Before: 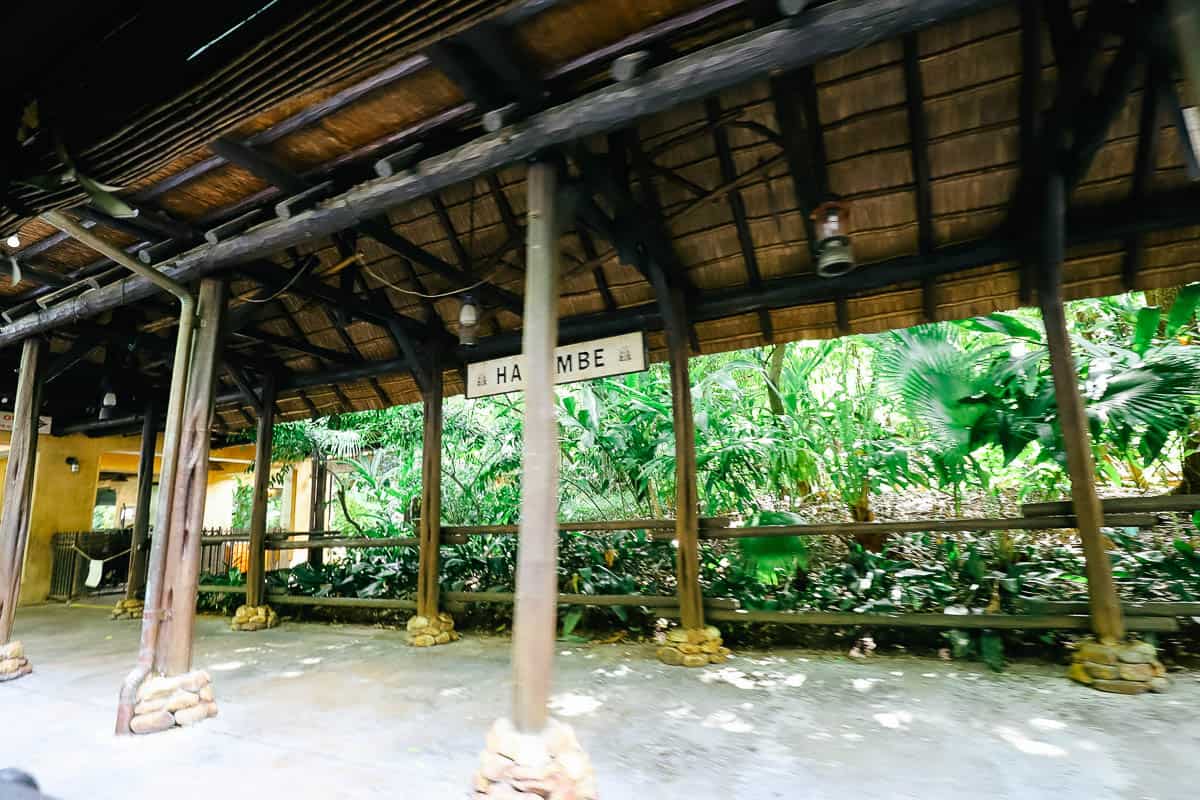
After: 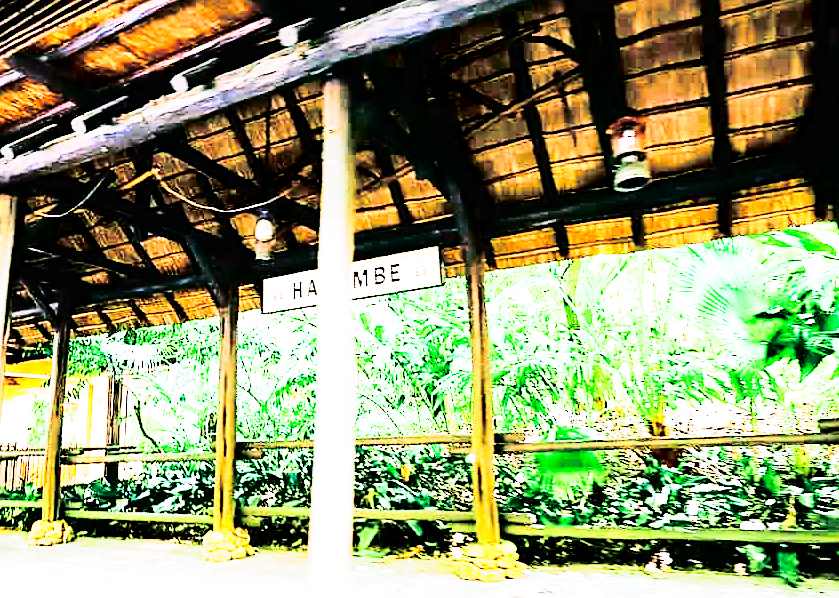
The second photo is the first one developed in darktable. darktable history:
white balance: red 1.066, blue 1.119
tone curve: curves: ch0 [(0, 0.003) (0.044, 0.032) (0.12, 0.089) (0.197, 0.168) (0.281, 0.273) (0.468, 0.548) (0.588, 0.71) (0.701, 0.815) (0.86, 0.922) (1, 0.982)]; ch1 [(0, 0) (0.247, 0.215) (0.433, 0.382) (0.466, 0.426) (0.493, 0.481) (0.501, 0.5) (0.517, 0.524) (0.557, 0.582) (0.598, 0.651) (0.671, 0.735) (0.796, 0.85) (1, 1)]; ch2 [(0, 0) (0.249, 0.216) (0.357, 0.317) (0.448, 0.432) (0.478, 0.492) (0.498, 0.499) (0.517, 0.53) (0.537, 0.57) (0.569, 0.623) (0.61, 0.663) (0.706, 0.75) (0.808, 0.809) (0.991, 0.968)], color space Lab, independent channels, preserve colors none
contrast brightness saturation: contrast 0.21, brightness -0.11, saturation 0.21
crop and rotate: left 17.046%, top 10.659%, right 12.989%, bottom 14.553%
base curve: curves: ch0 [(0, 0) (0.04, 0.03) (0.133, 0.232) (0.448, 0.748) (0.843, 0.968) (1, 1)], preserve colors none
sharpen: on, module defaults
split-toning: shadows › hue 36°, shadows › saturation 0.05, highlights › hue 10.8°, highlights › saturation 0.15, compress 40%
exposure: black level correction 0.001, exposure 1.719 EV, compensate exposure bias true, compensate highlight preservation false
